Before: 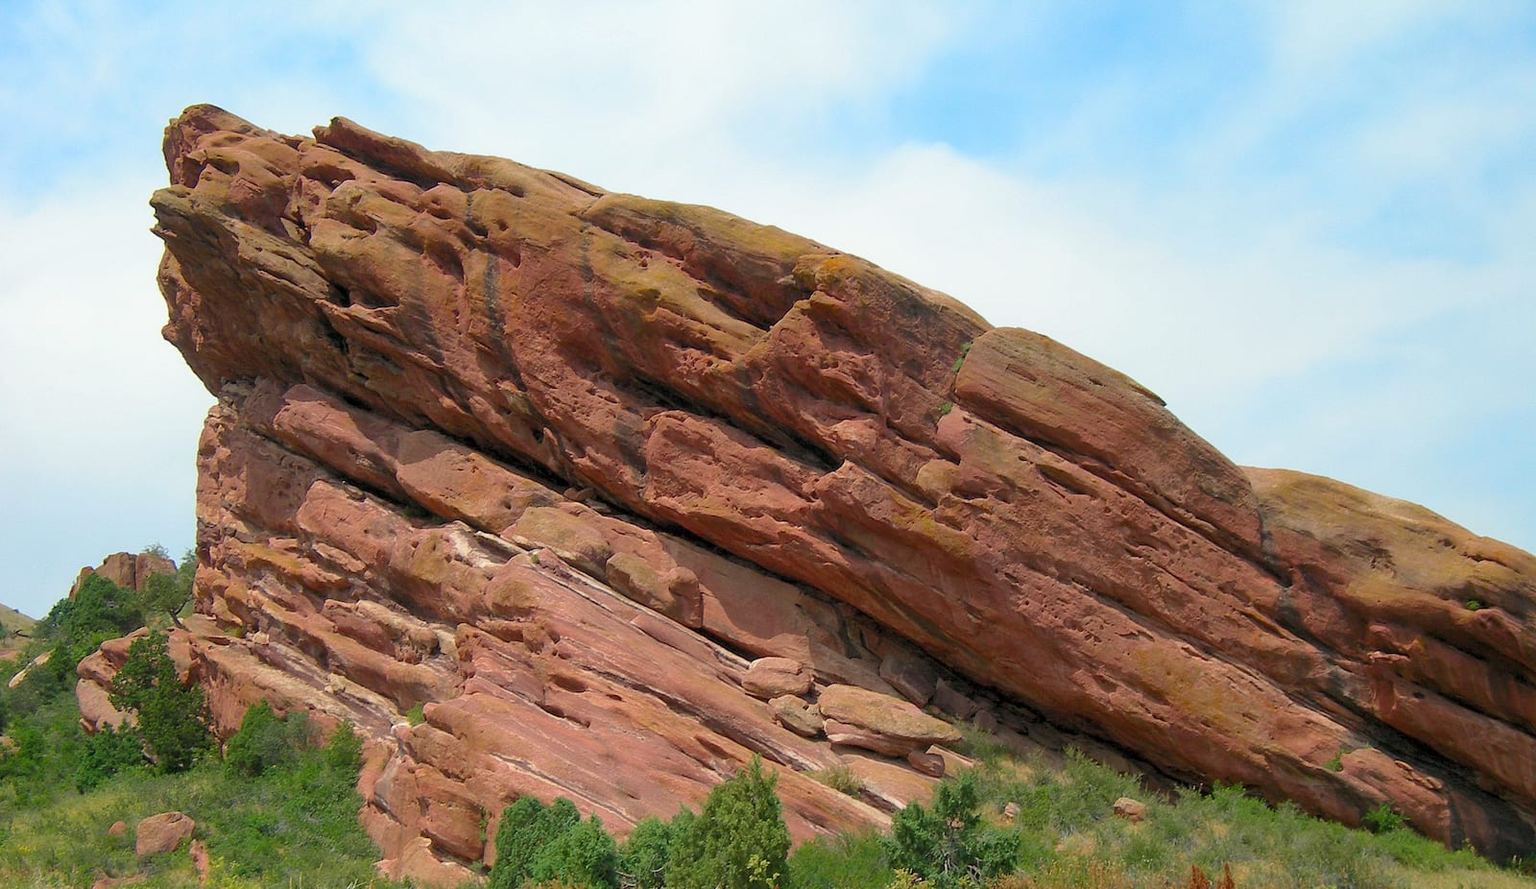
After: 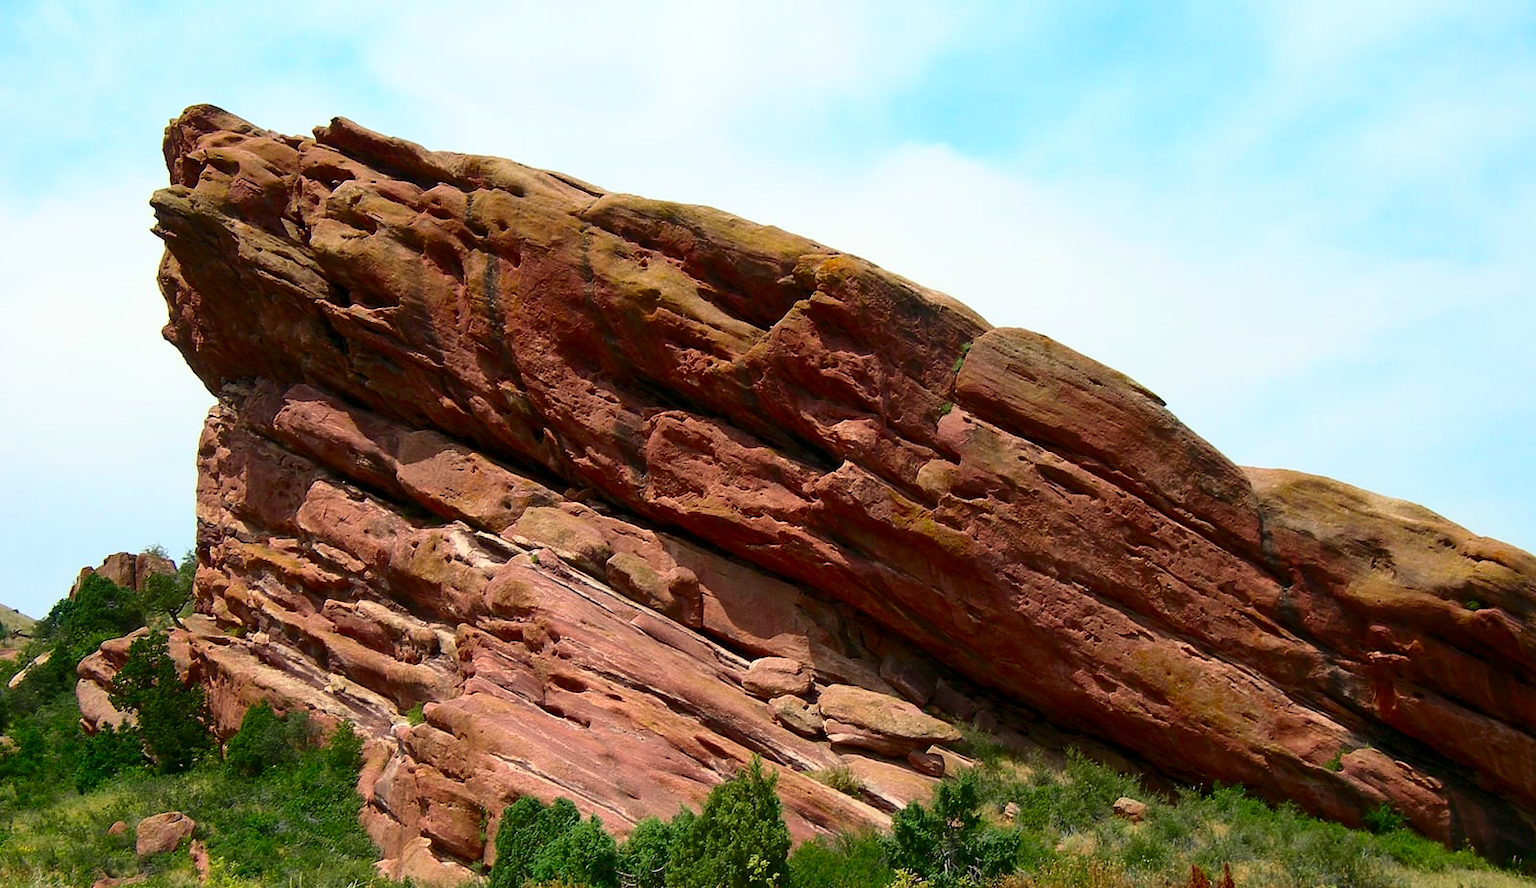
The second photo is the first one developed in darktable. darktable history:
contrast brightness saturation: contrast 0.313, brightness -0.081, saturation 0.172
